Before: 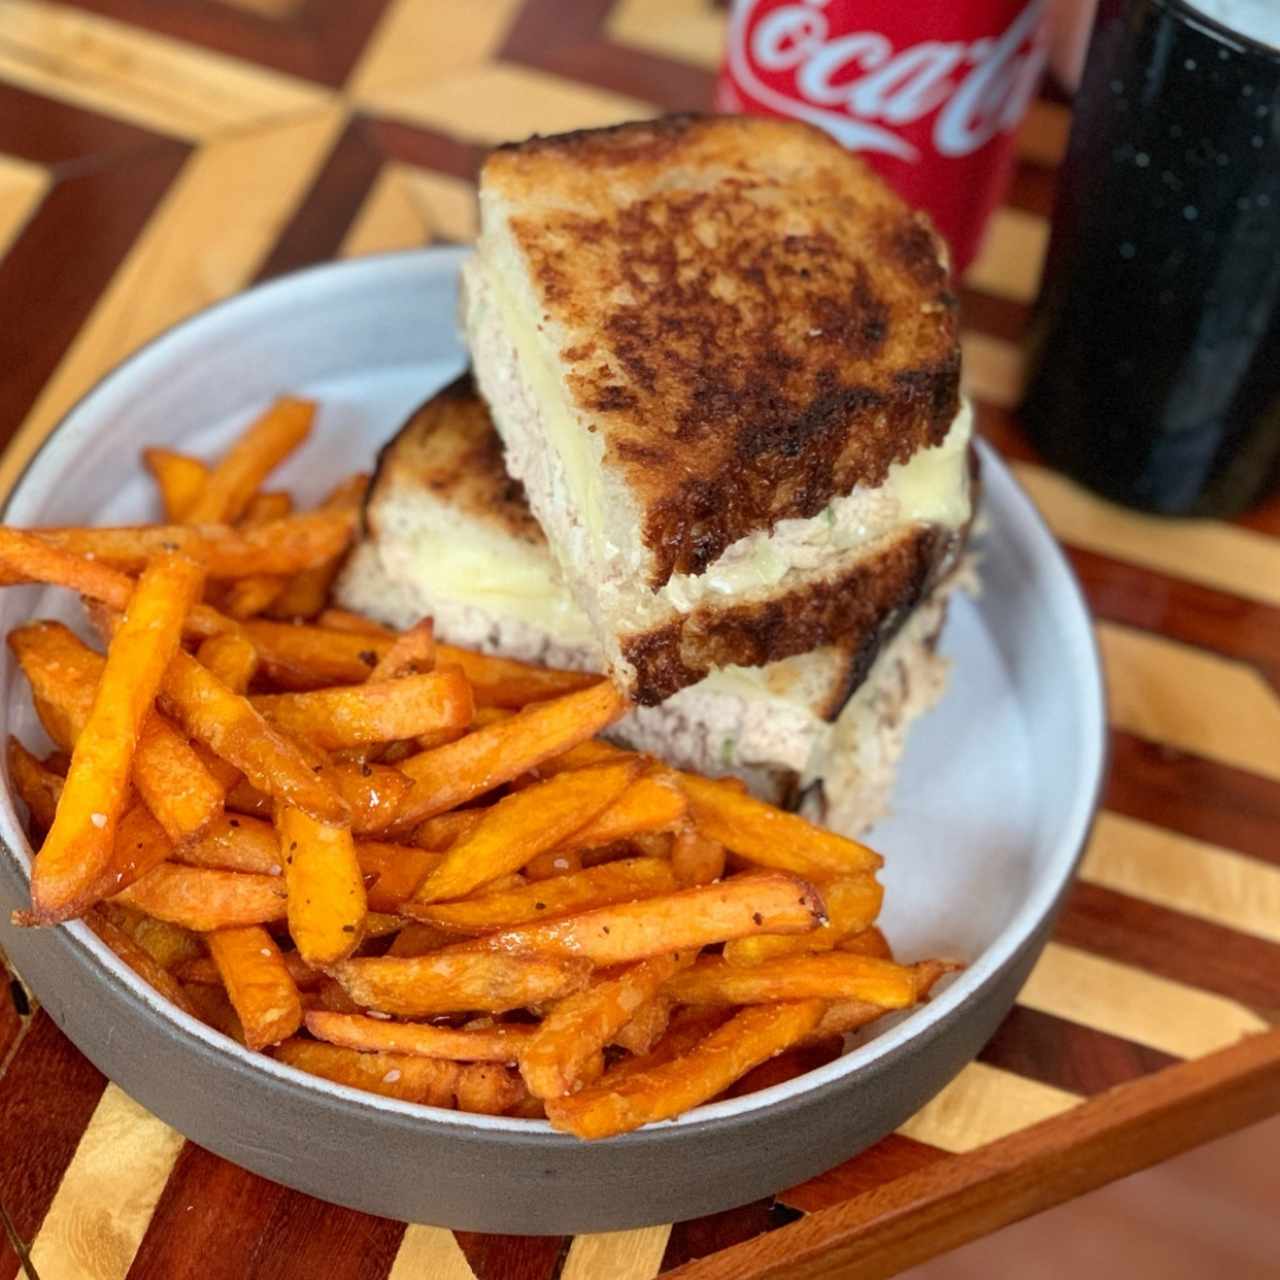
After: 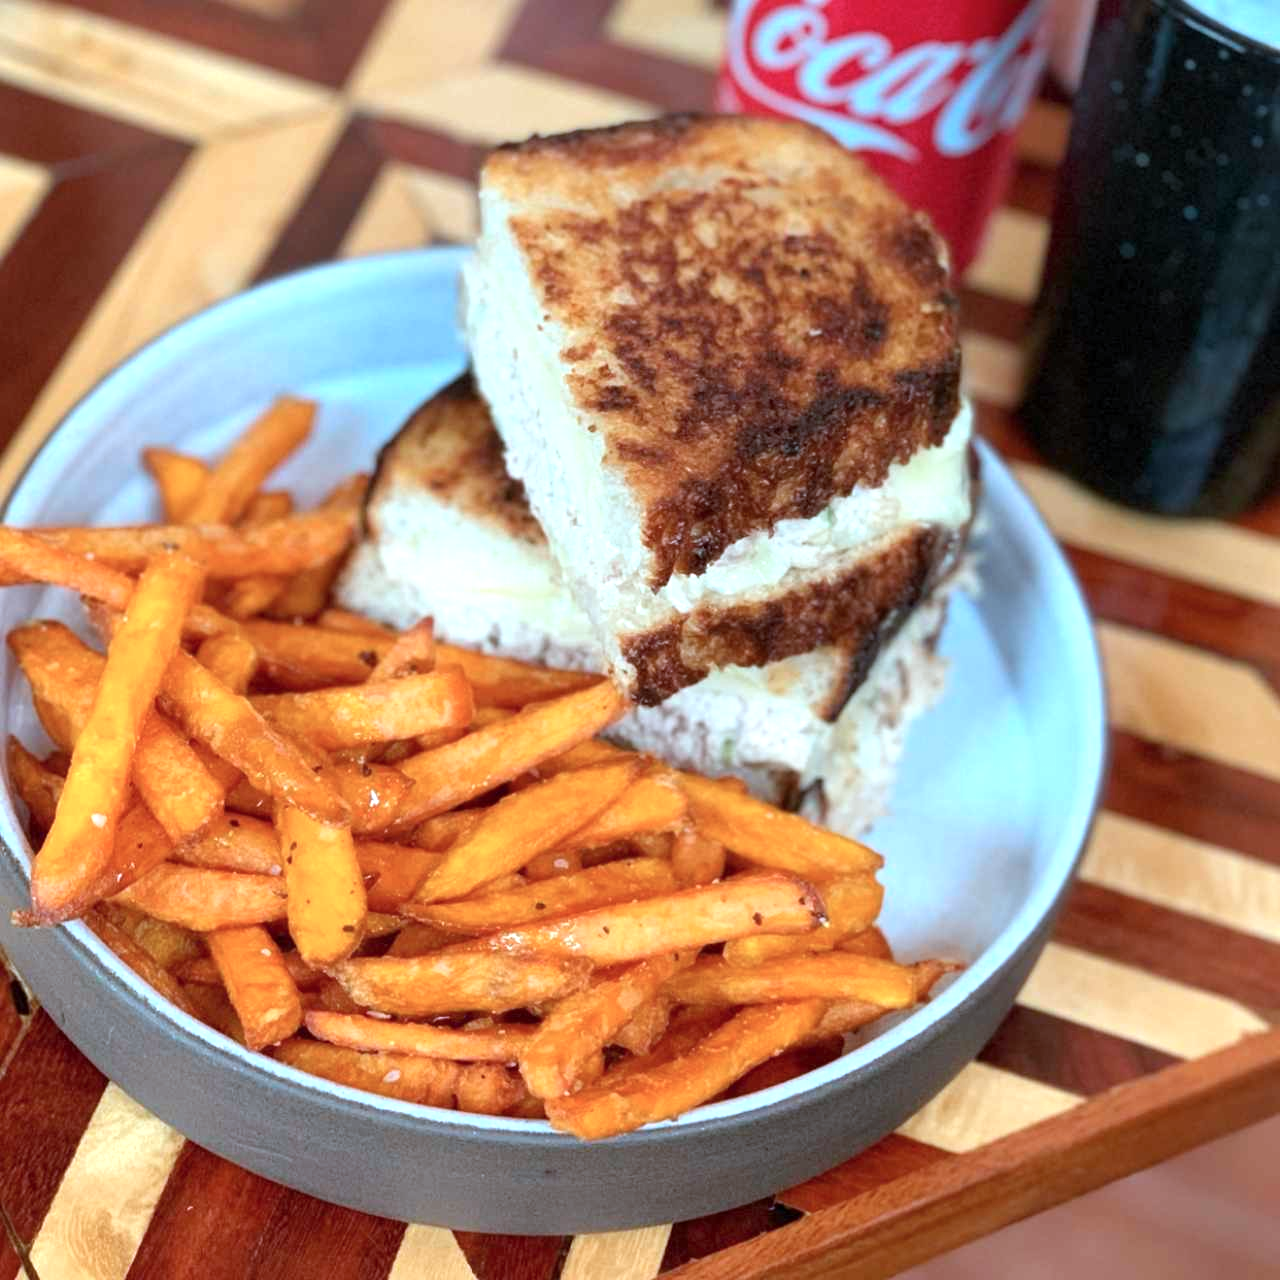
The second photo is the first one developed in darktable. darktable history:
exposure: black level correction 0.001, exposure 0.5 EV, compensate exposure bias true, compensate highlight preservation false
color correction: highlights a* -9.15, highlights b* -23.25
